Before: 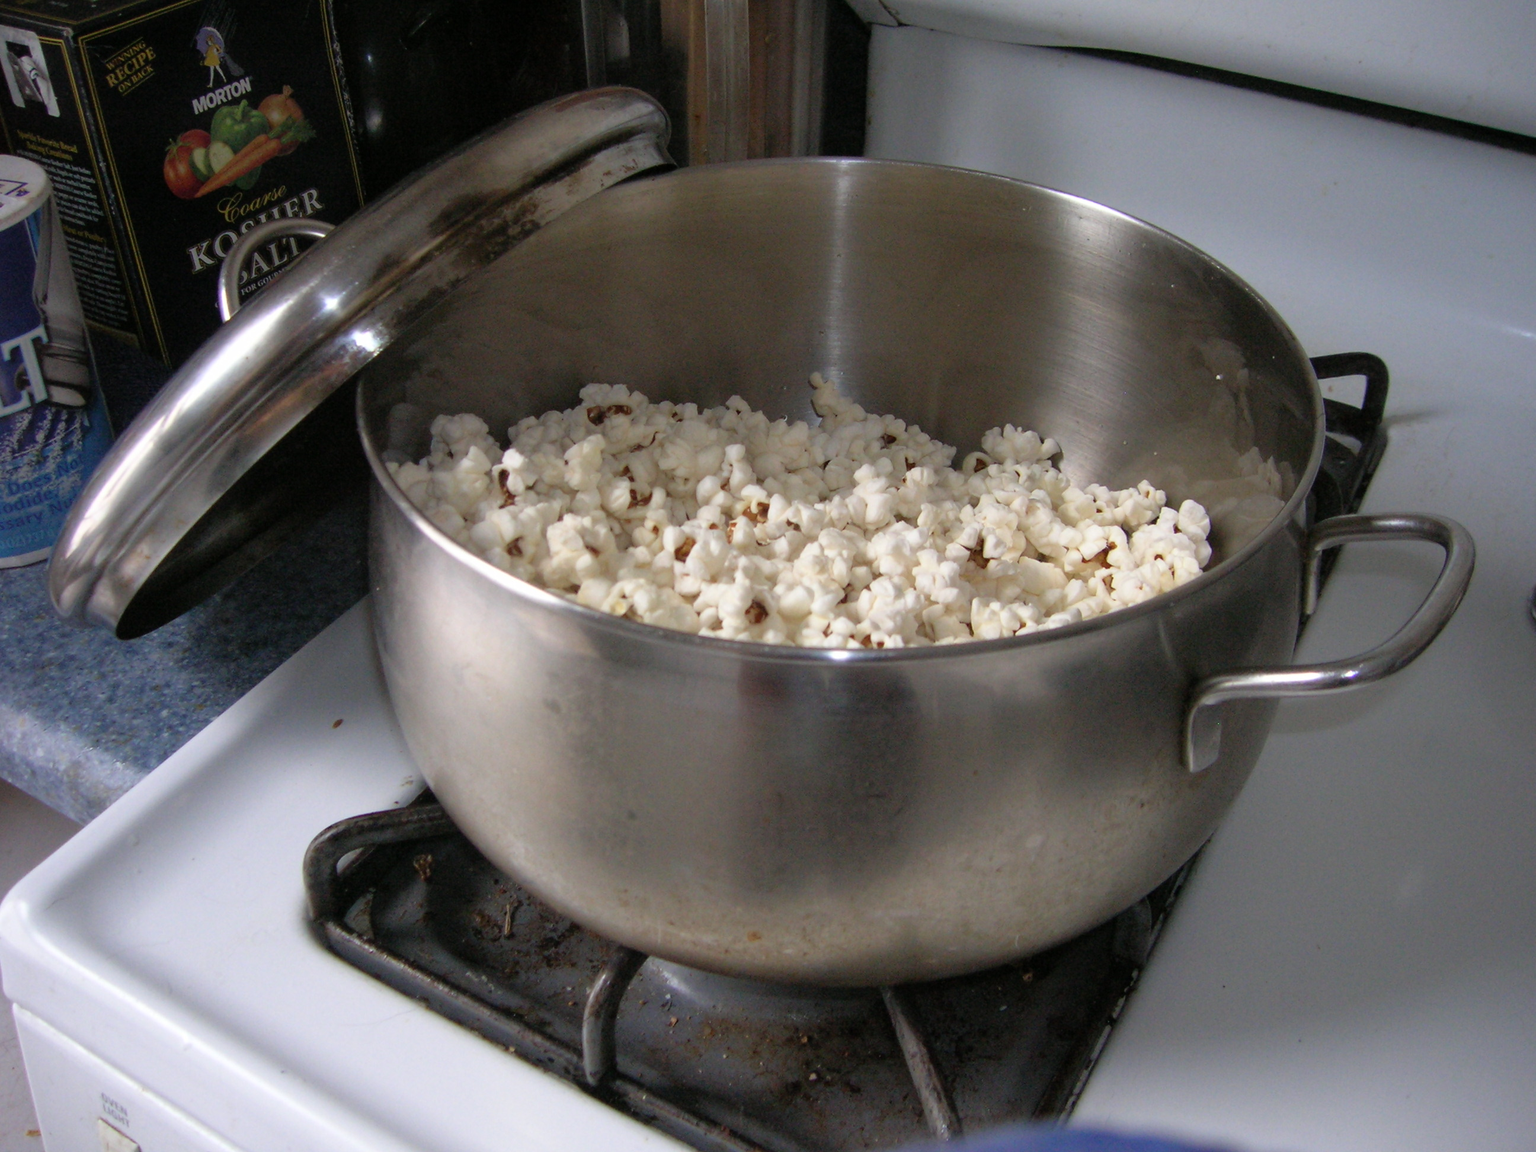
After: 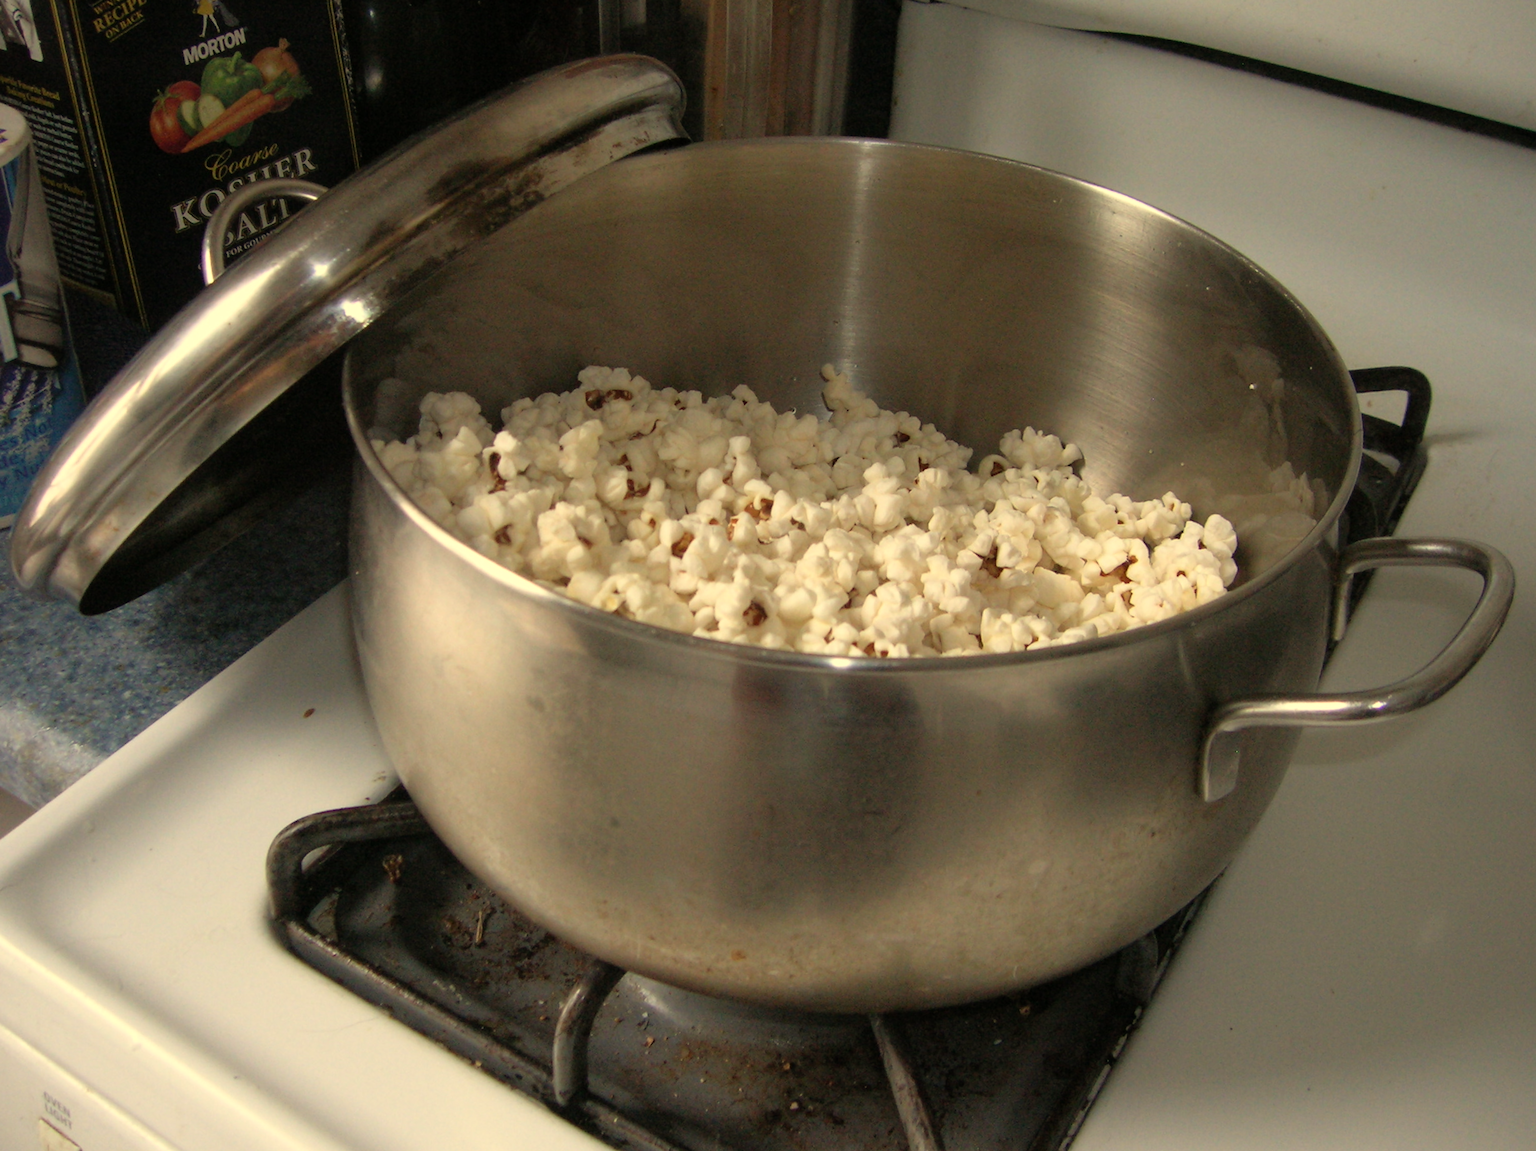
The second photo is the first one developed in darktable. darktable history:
white balance: red 1.08, blue 0.791
crop and rotate: angle -2.38°
